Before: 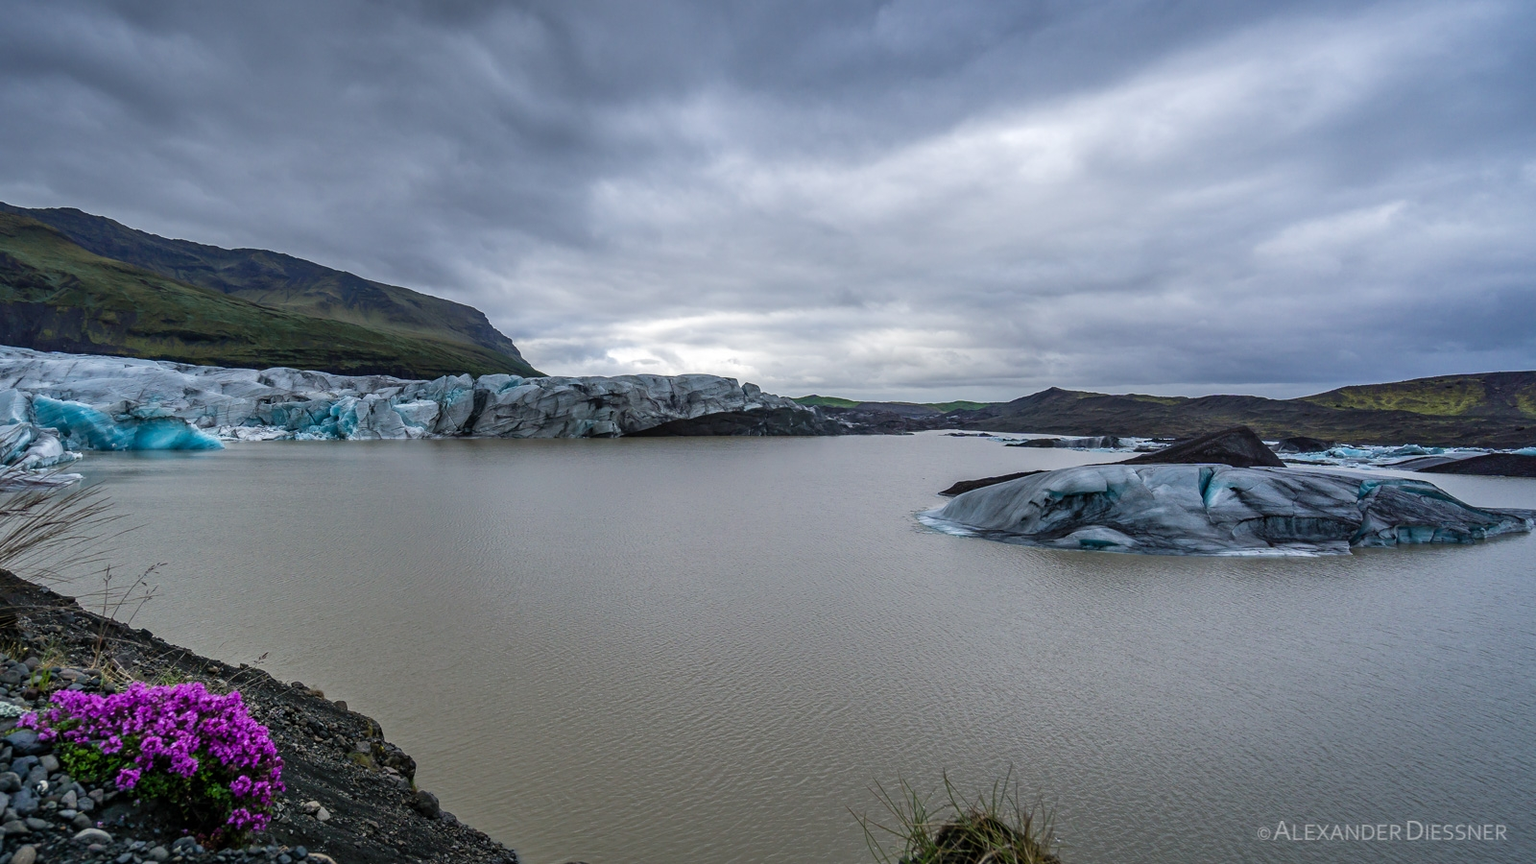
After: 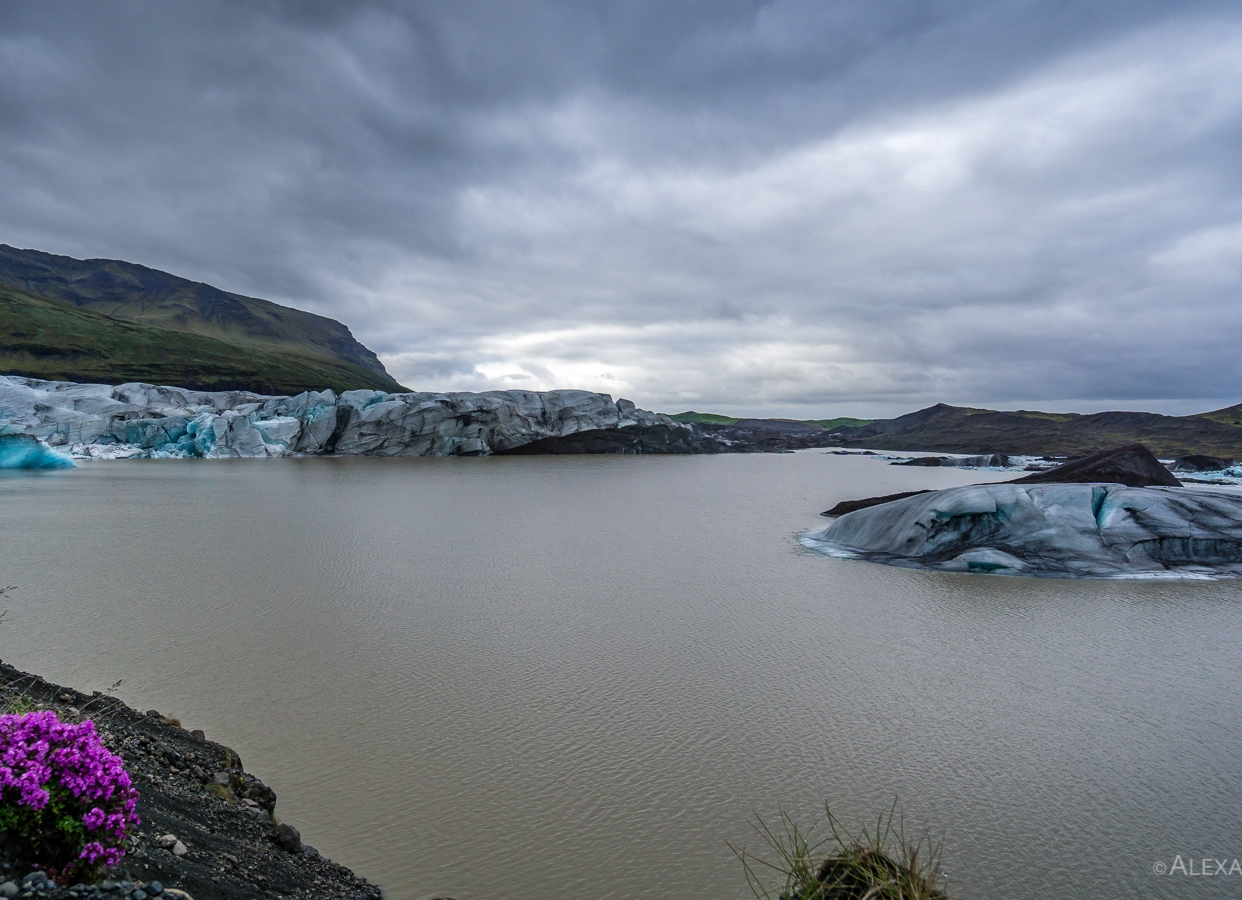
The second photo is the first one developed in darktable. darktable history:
crop: left 9.844%, right 12.498%
